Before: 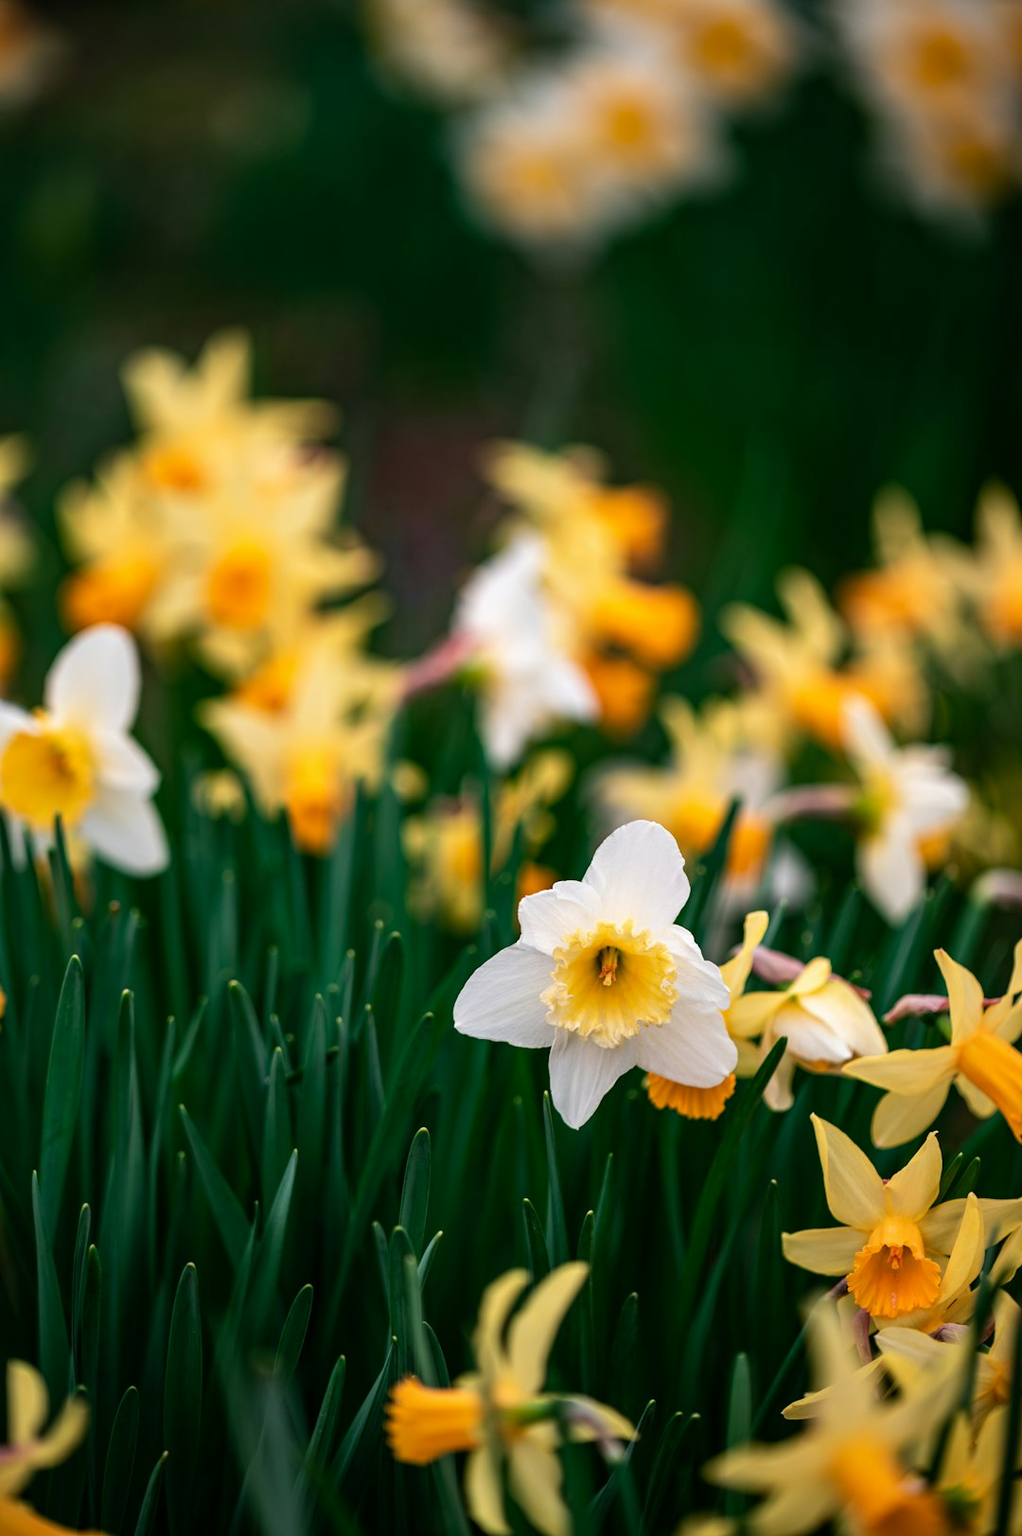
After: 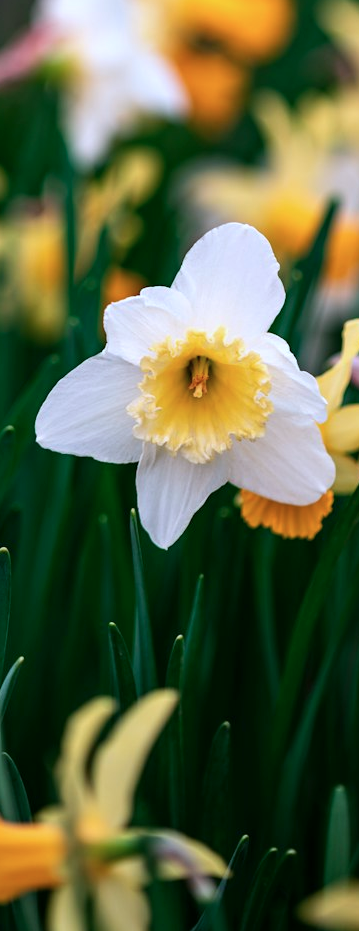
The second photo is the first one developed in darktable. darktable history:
crop: left 41.129%, top 39.687%, right 25.559%, bottom 2.927%
color calibration: illuminant as shot in camera, x 0.37, y 0.382, temperature 4317.73 K
